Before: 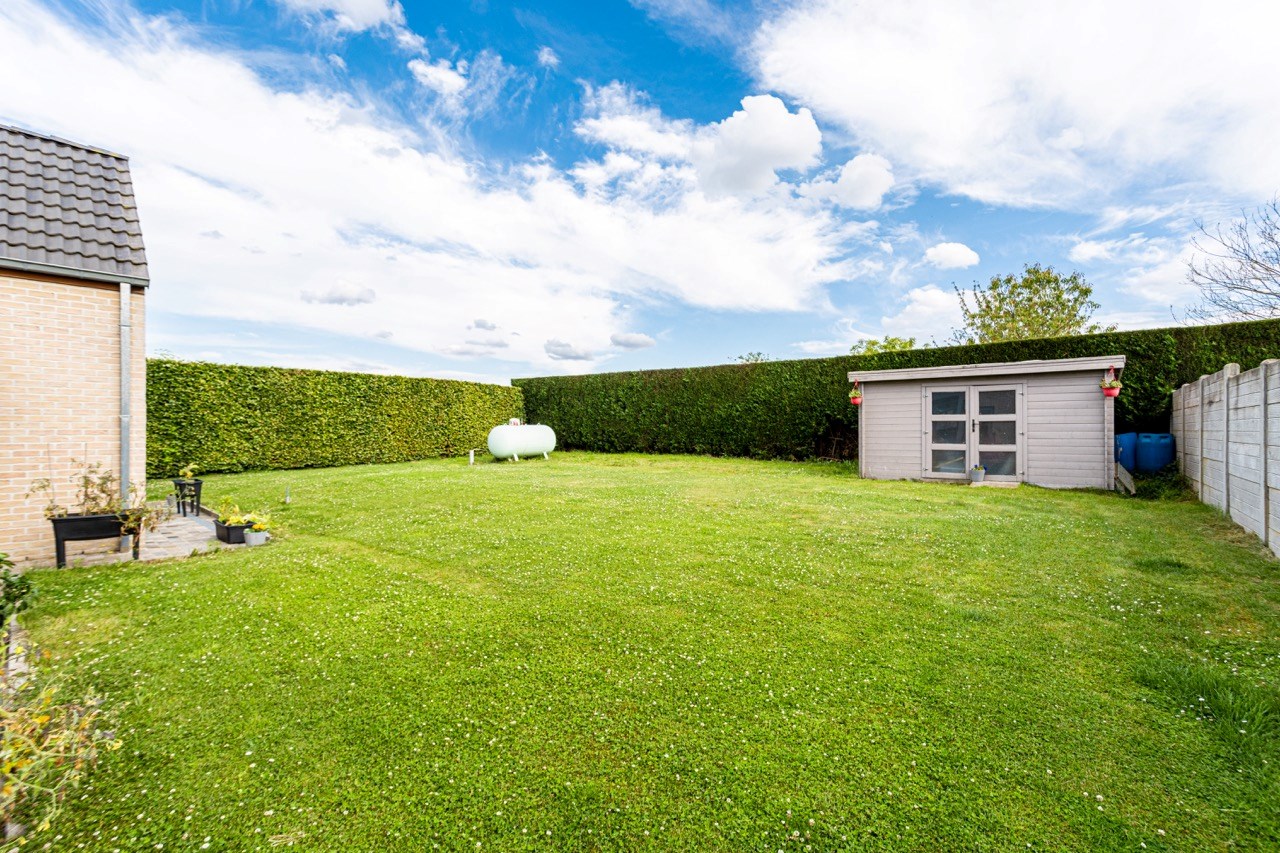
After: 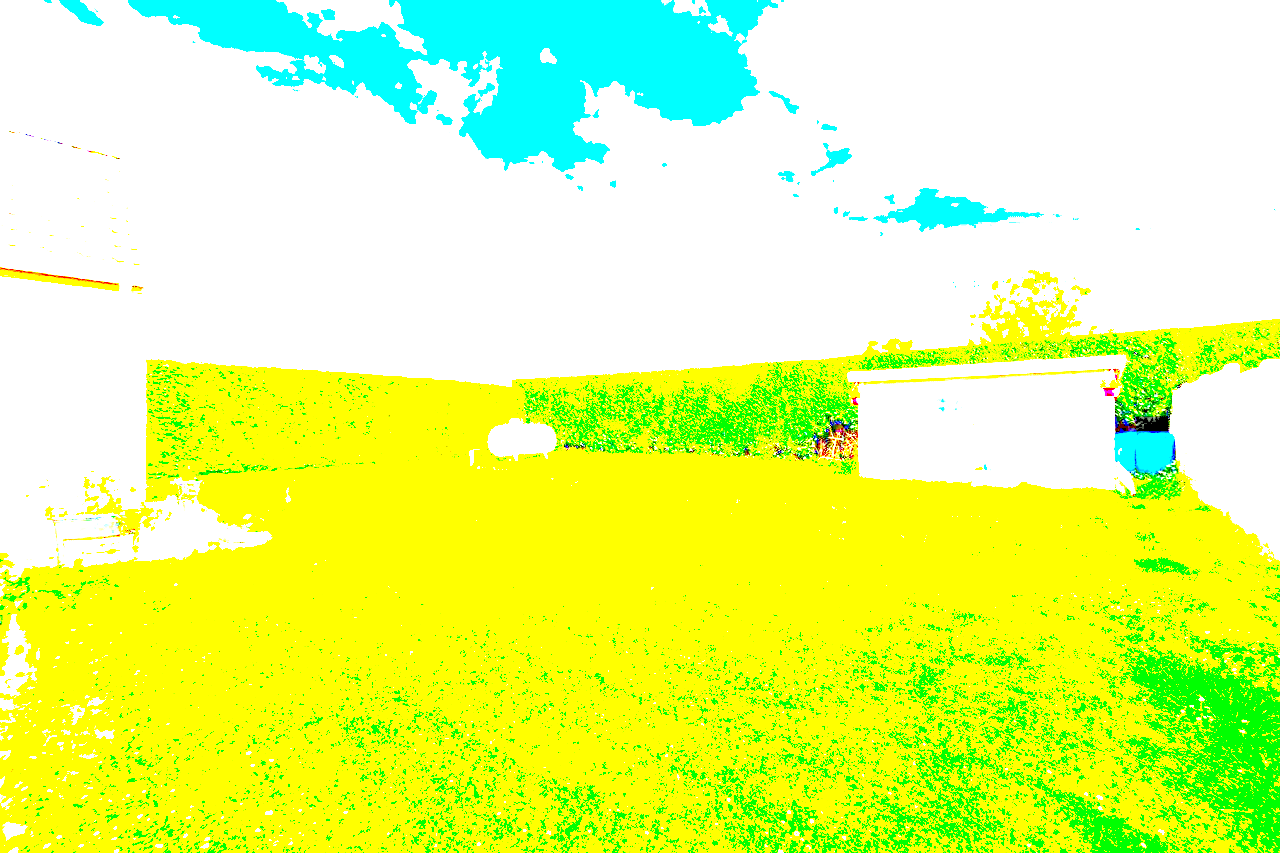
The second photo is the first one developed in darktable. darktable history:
exposure: exposure 7.944 EV, compensate highlight preservation false
color correction: highlights a* -10.92, highlights b* 9.92, saturation 1.71
